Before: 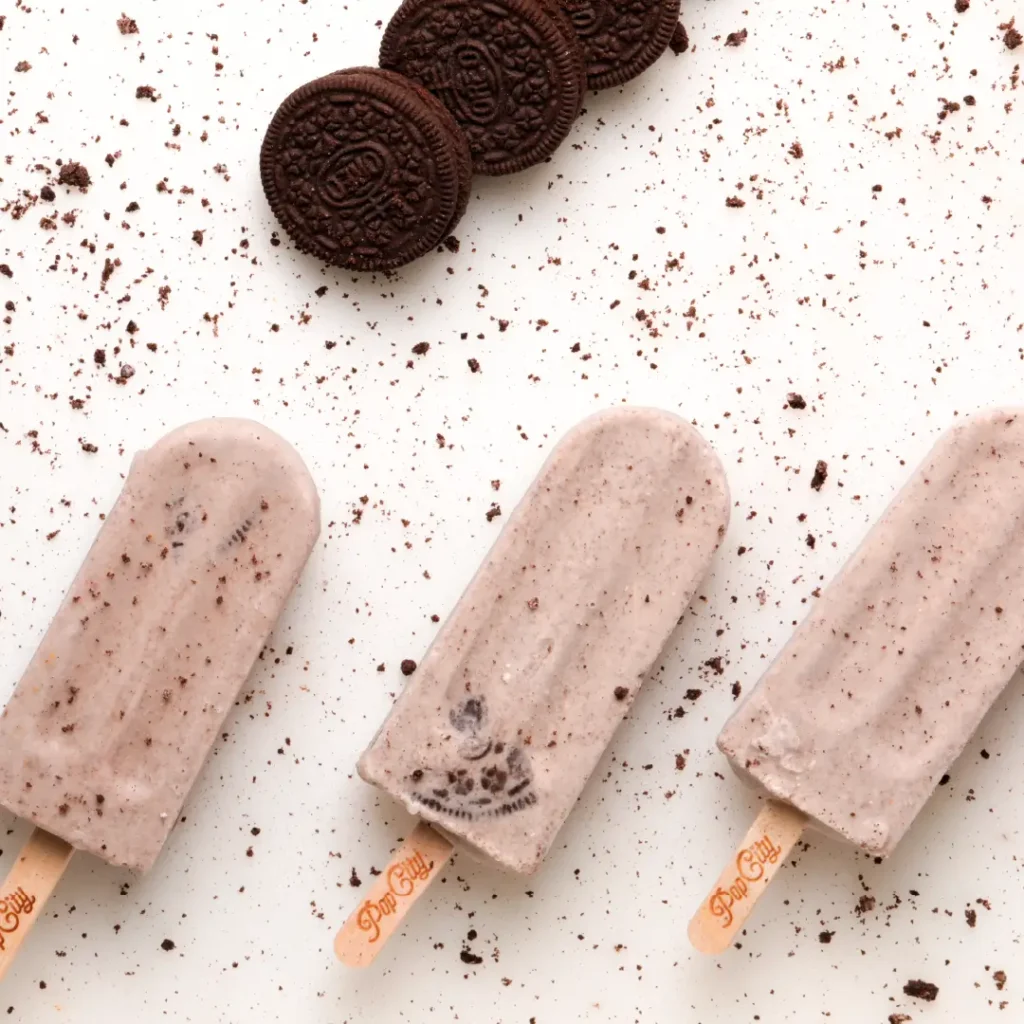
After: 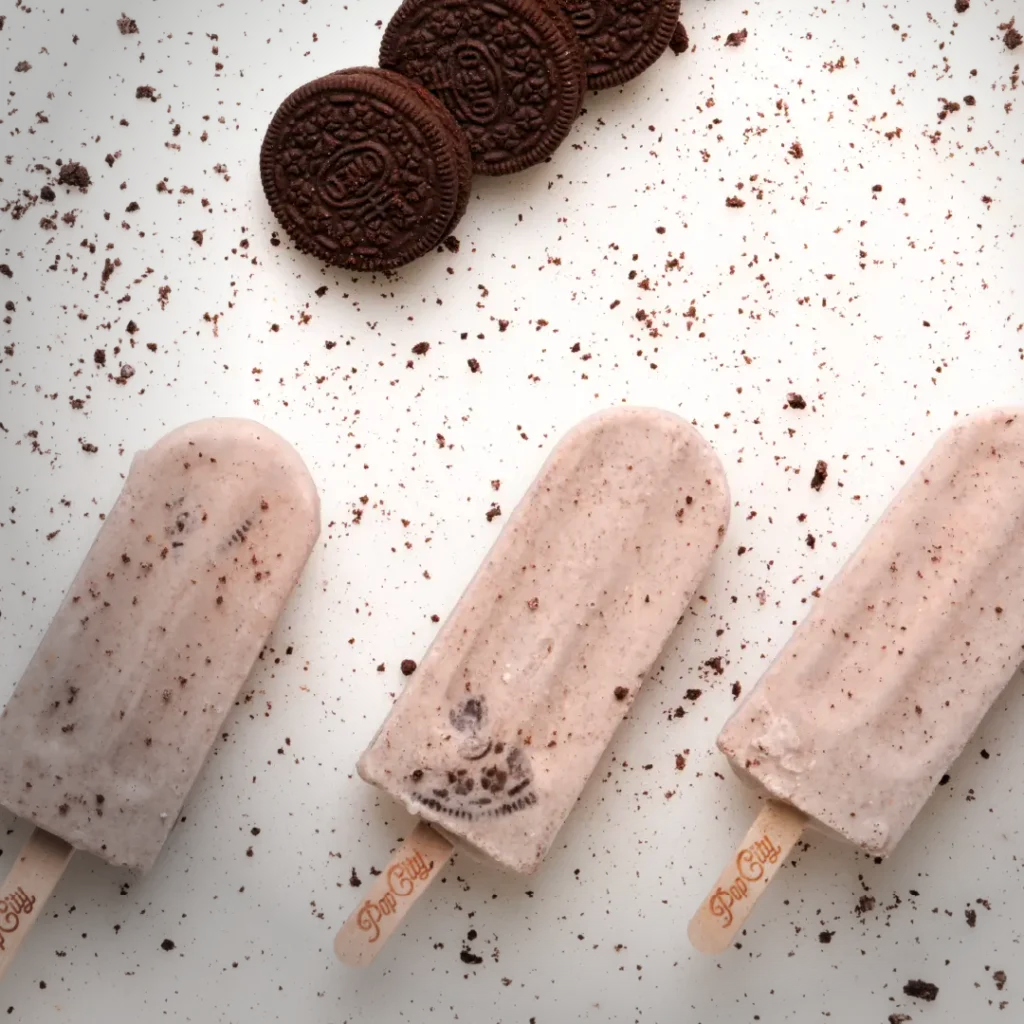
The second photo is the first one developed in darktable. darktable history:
color balance rgb: perceptual saturation grading › global saturation 10%, global vibrance 10%
vignetting: fall-off start 73.57%, center (0.22, -0.235)
